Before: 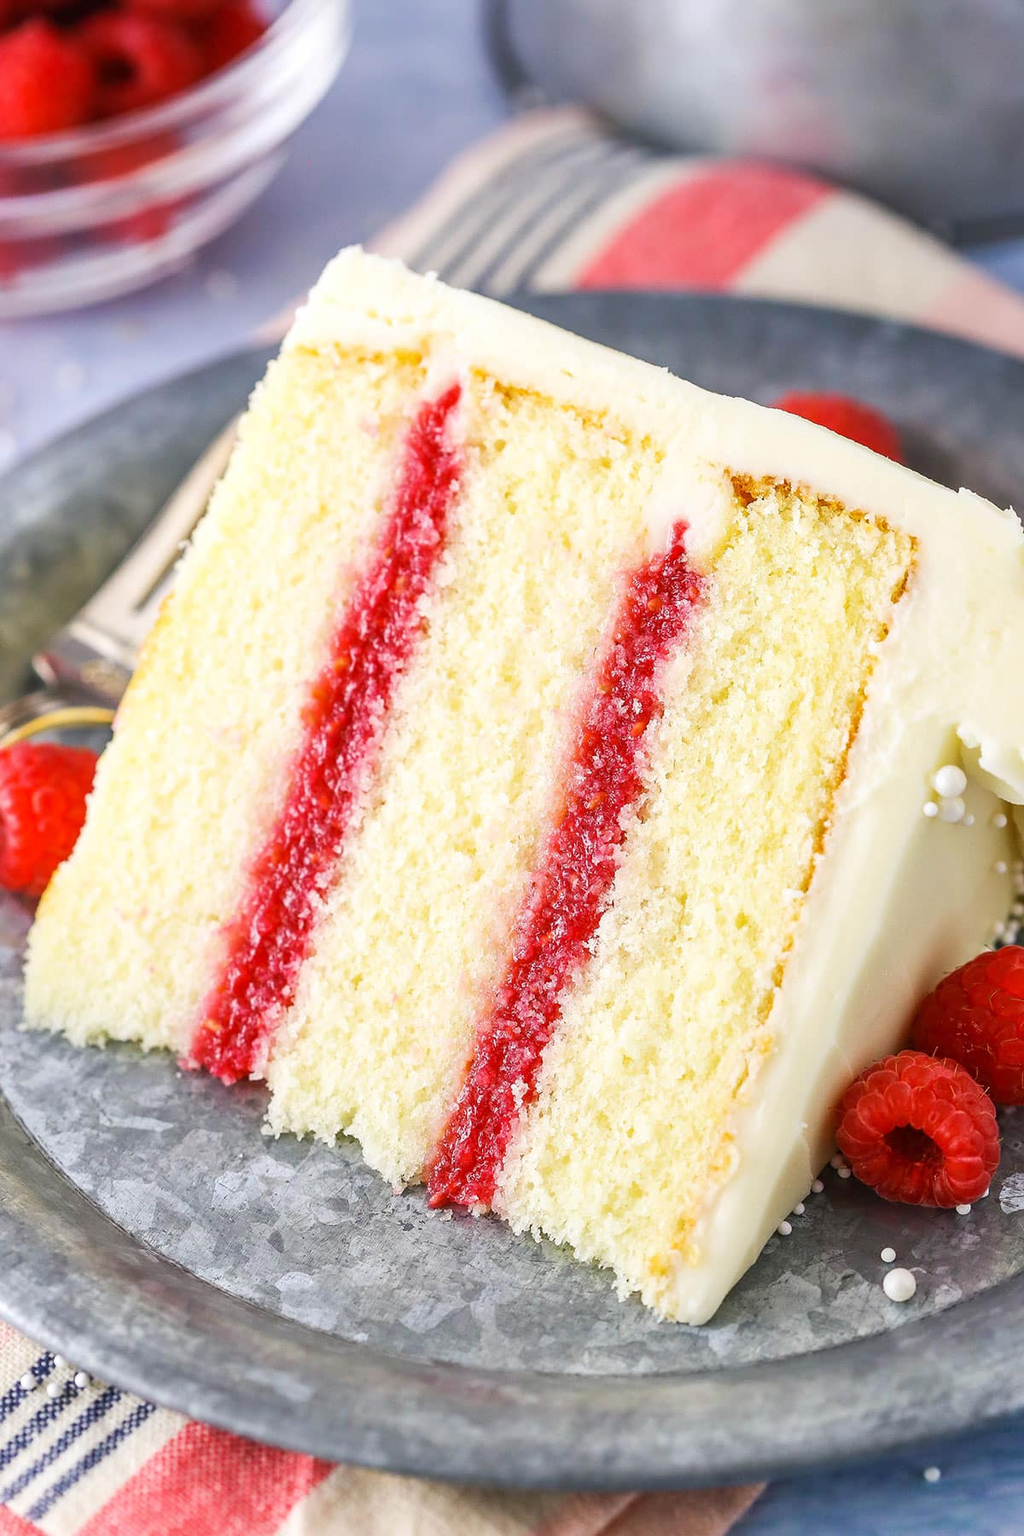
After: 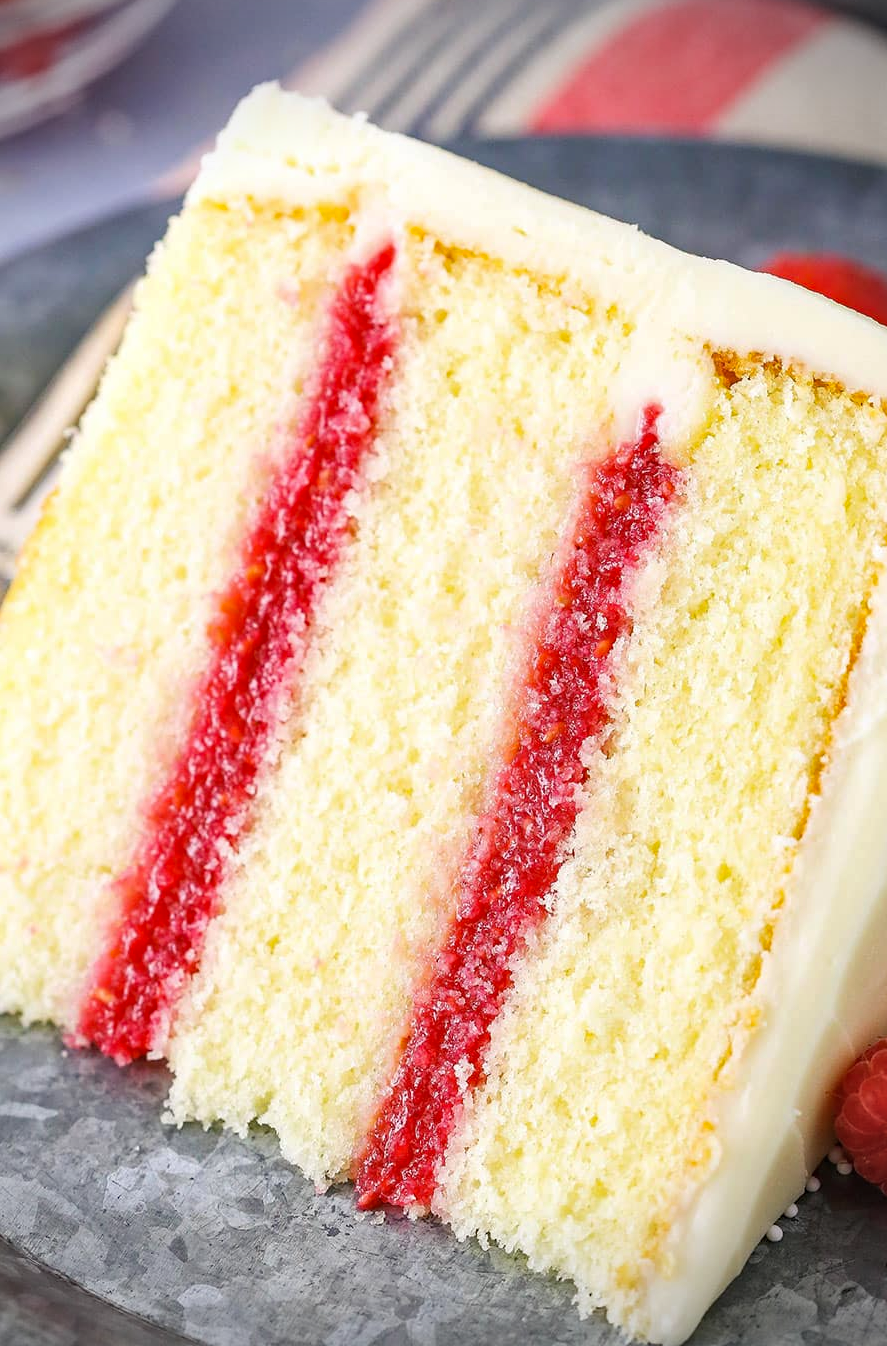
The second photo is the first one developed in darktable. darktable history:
haze removal: compatibility mode true, adaptive false
vignetting: brightness -0.7, unbound false
crop and rotate: left 12.141%, top 11.455%, right 13.917%, bottom 13.743%
